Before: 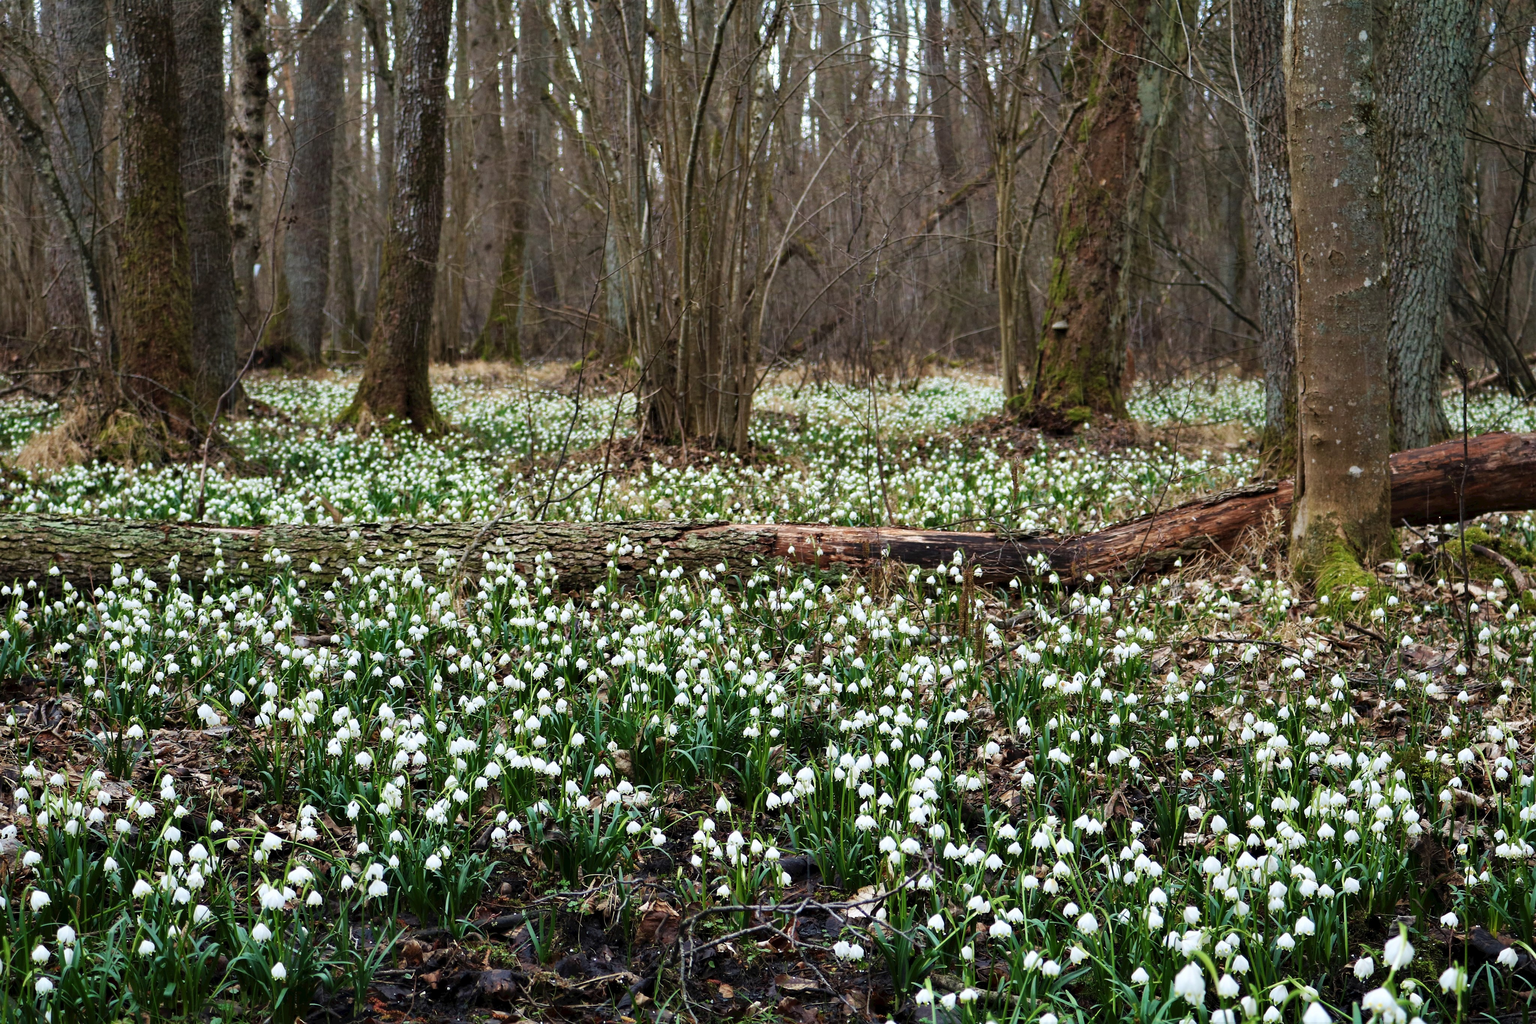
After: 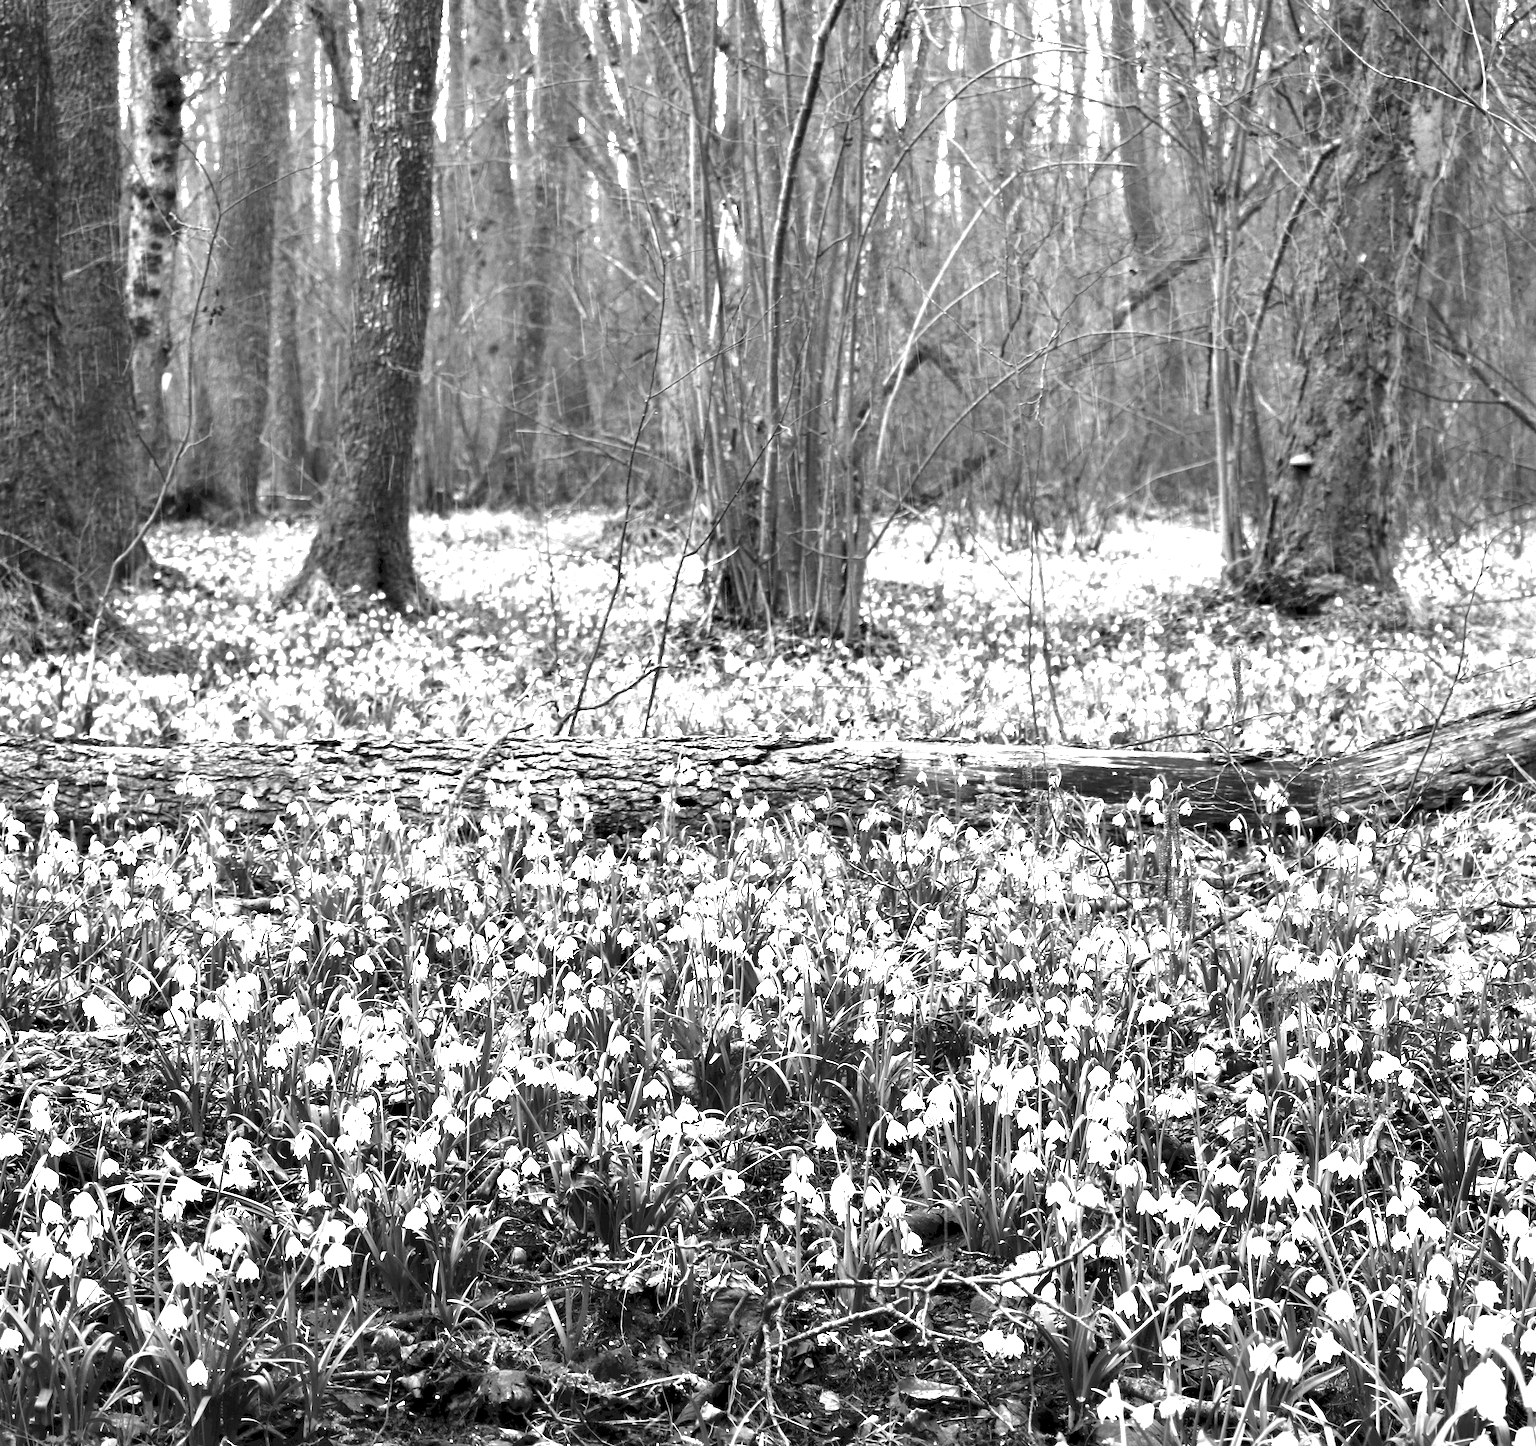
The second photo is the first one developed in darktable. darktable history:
crop and rotate: left 9.061%, right 20.142%
exposure: black level correction 0.001, exposure 1.822 EV, compensate exposure bias true, compensate highlight preservation false
monochrome: a 32, b 64, size 2.3
